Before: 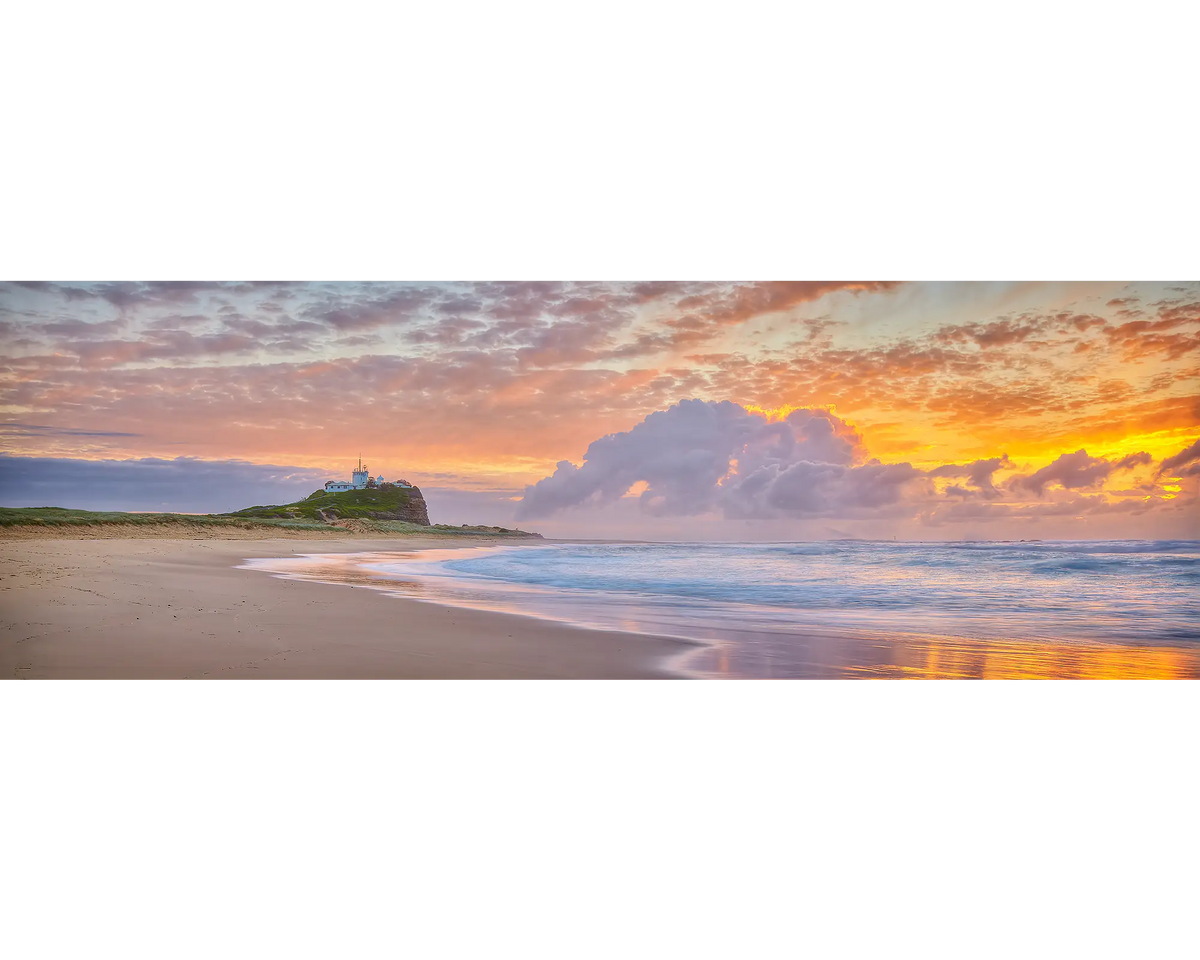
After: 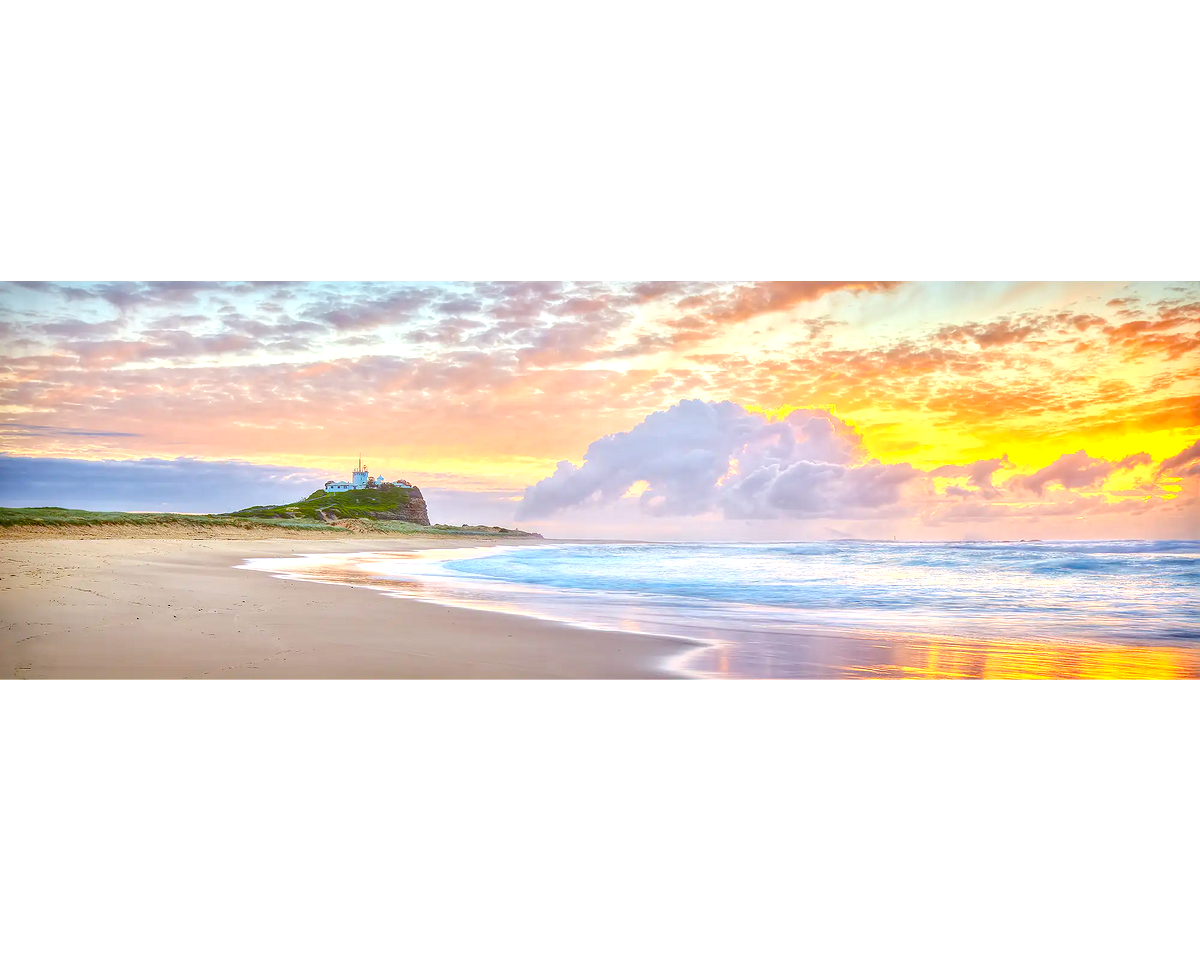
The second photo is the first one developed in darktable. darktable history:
color balance rgb: global offset › luminance -0.51%, perceptual saturation grading › global saturation 27.53%, perceptual saturation grading › highlights -25%, perceptual saturation grading › shadows 25%, perceptual brilliance grading › highlights 6.62%, perceptual brilliance grading › mid-tones 17.07%, perceptual brilliance grading › shadows -5.23%
exposure: black level correction 0, exposure 0.7 EV, compensate exposure bias true, compensate highlight preservation false
color correction: highlights a* -6.69, highlights b* 0.49
